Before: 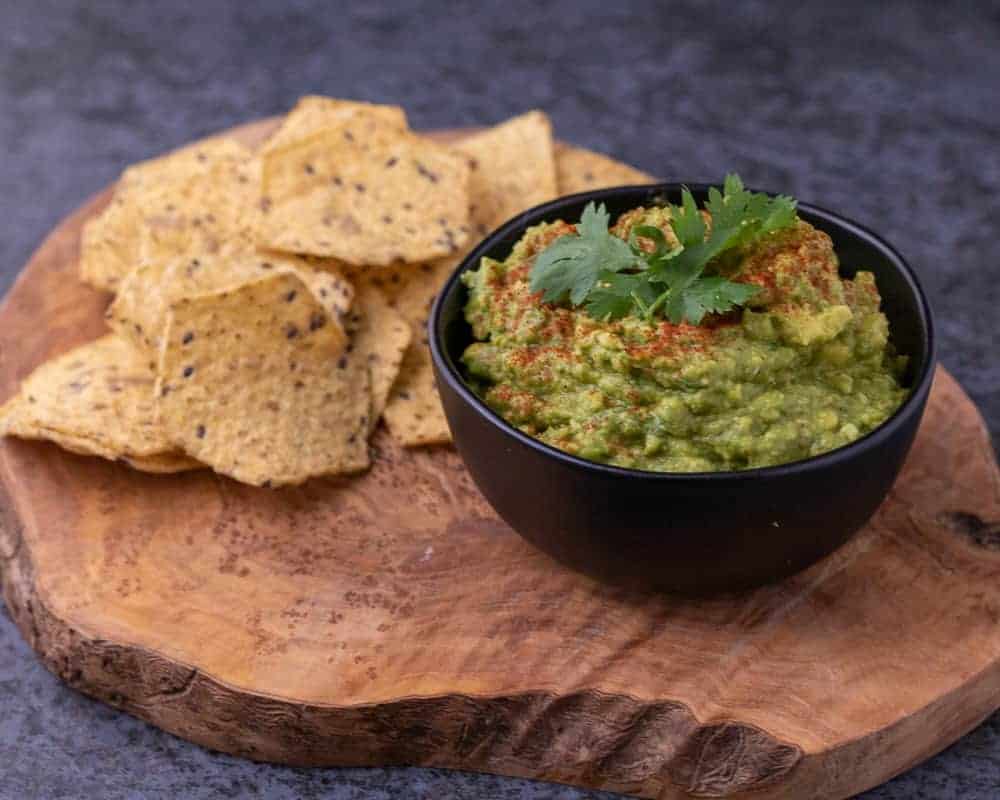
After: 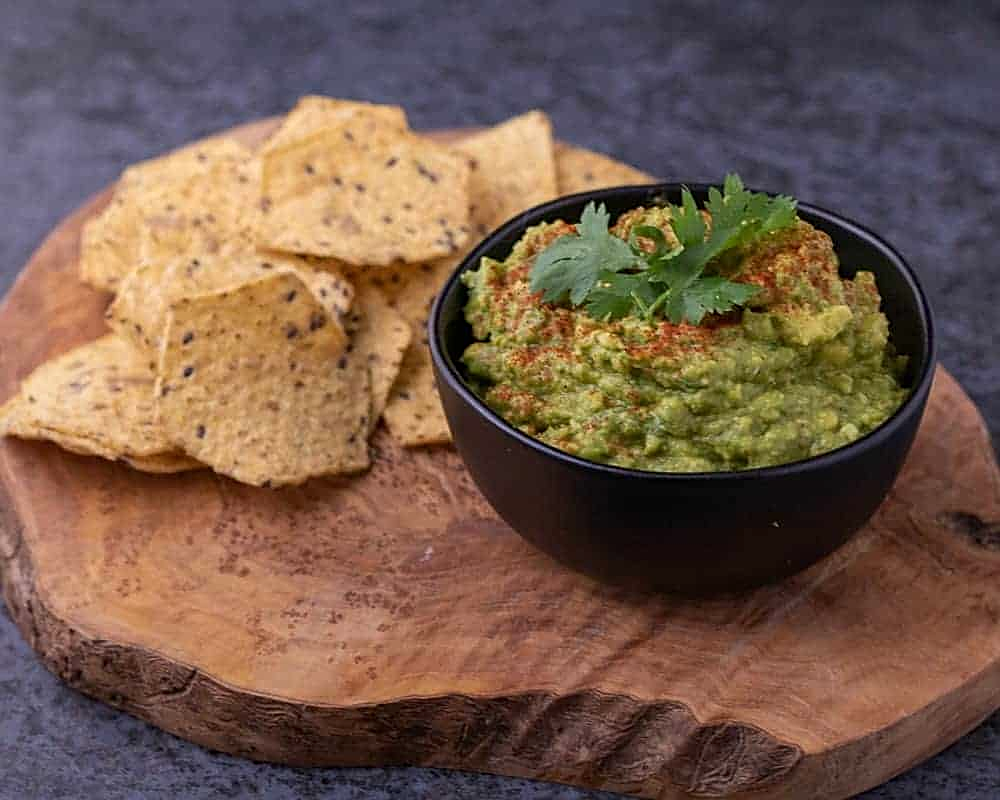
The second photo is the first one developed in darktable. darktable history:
sharpen: on, module defaults
graduated density: rotation -180°, offset 24.95
